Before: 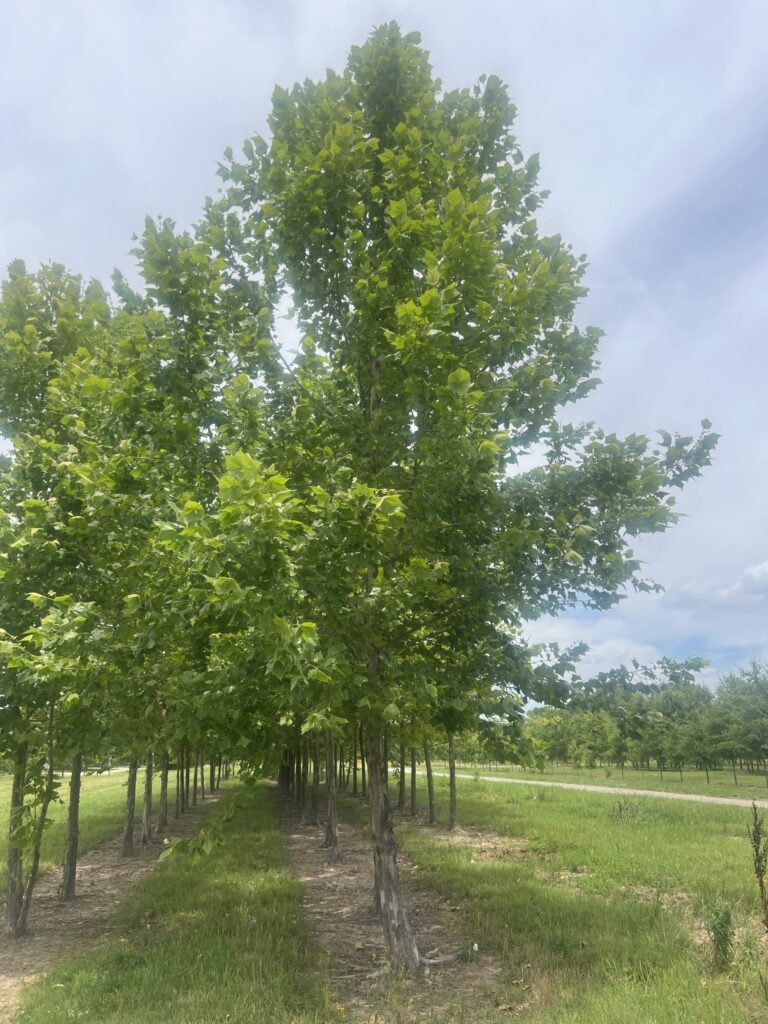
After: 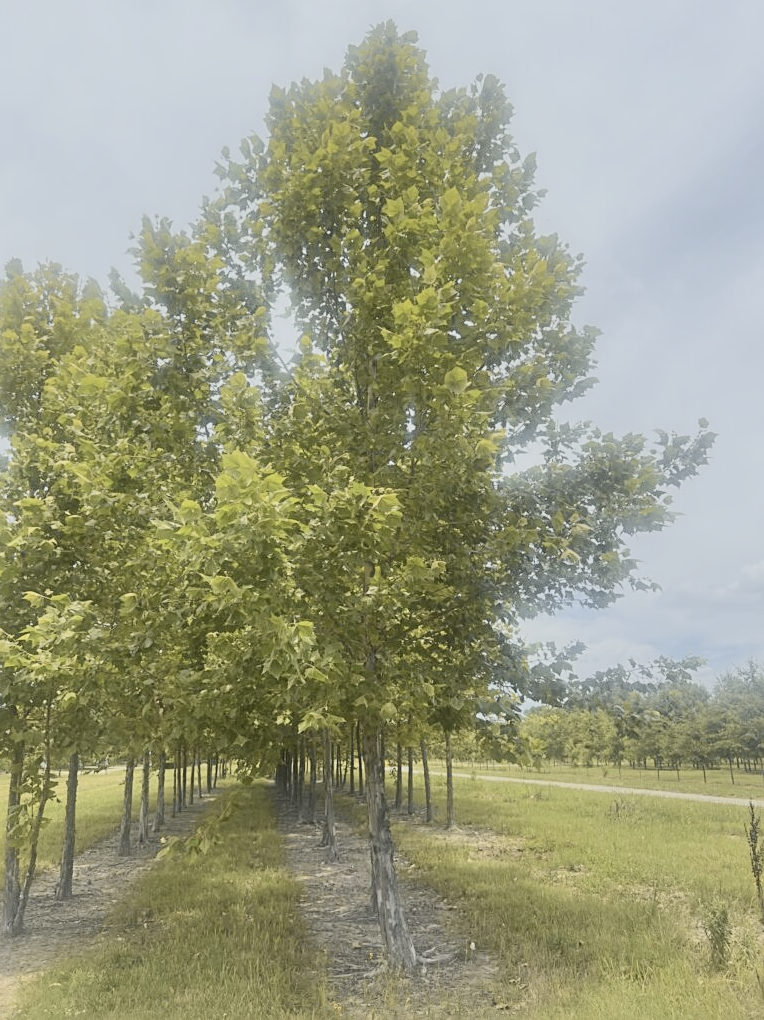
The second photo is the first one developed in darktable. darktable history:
crop and rotate: left 0.487%, top 0.137%, bottom 0.242%
tone curve: curves: ch0 [(0, 0.03) (0.113, 0.087) (0.207, 0.184) (0.515, 0.612) (0.712, 0.793) (1, 0.946)]; ch1 [(0, 0) (0.172, 0.123) (0.317, 0.279) (0.407, 0.401) (0.476, 0.482) (0.505, 0.499) (0.534, 0.534) (0.632, 0.645) (0.726, 0.745) (1, 1)]; ch2 [(0, 0) (0.411, 0.424) (0.505, 0.505) (0.521, 0.524) (0.541, 0.569) (0.65, 0.699) (1, 1)], color space Lab, independent channels, preserve colors none
sharpen: on, module defaults
contrast brightness saturation: contrast -0.265, saturation -0.426
base curve: curves: ch0 [(0, 0) (0.283, 0.295) (1, 1)], preserve colors none
